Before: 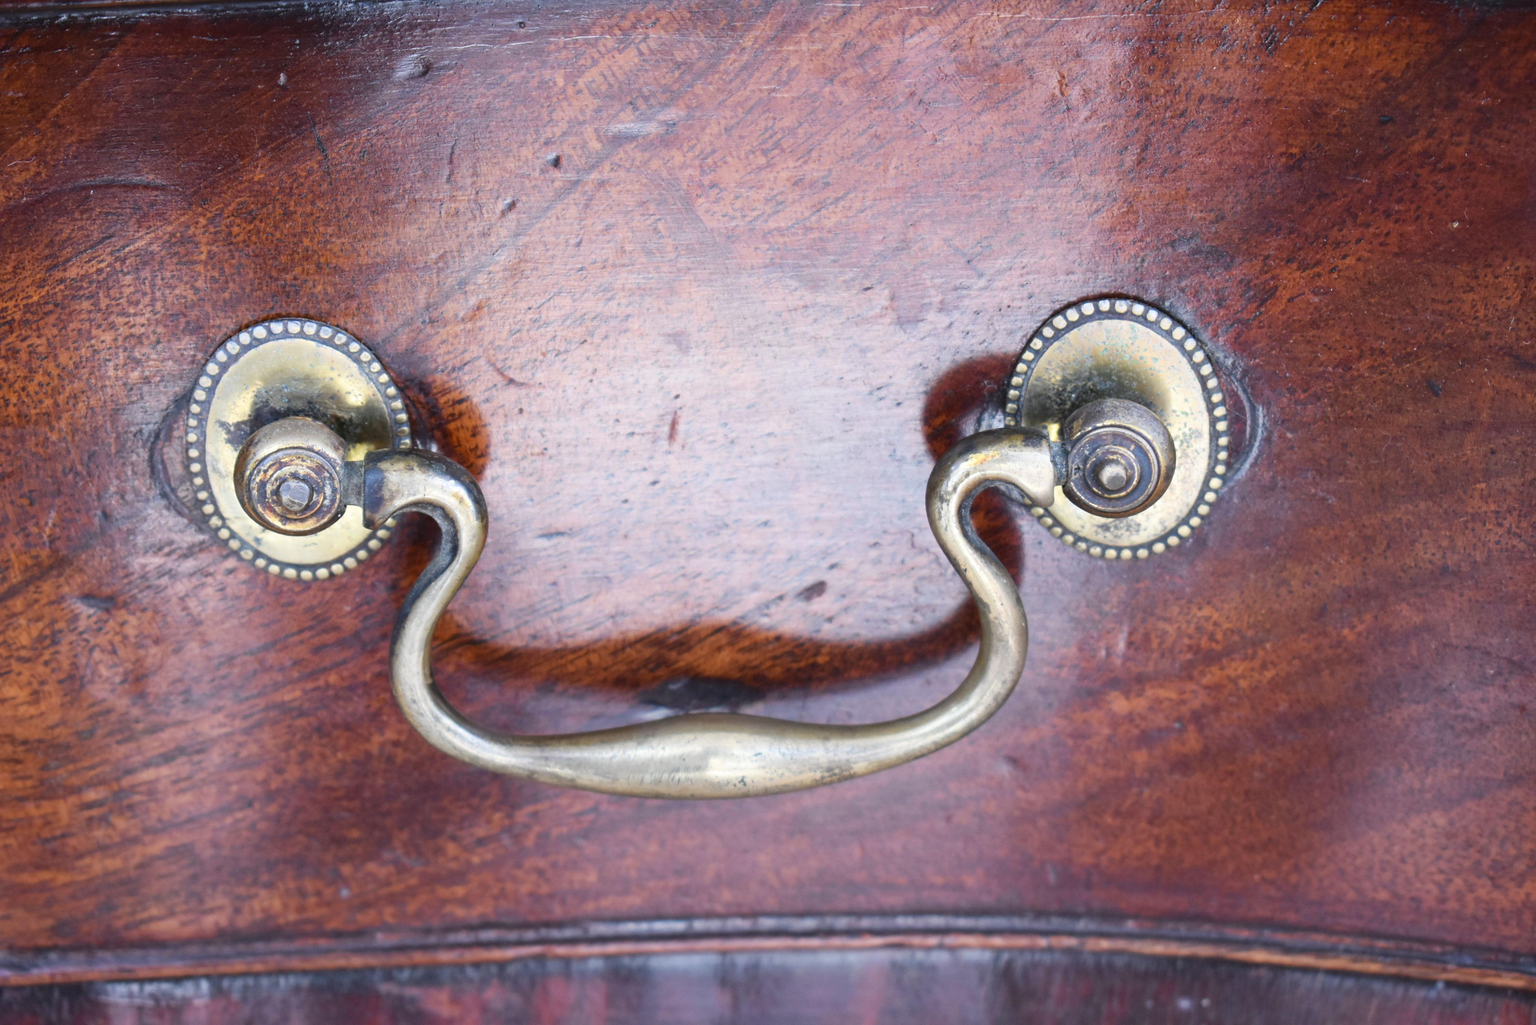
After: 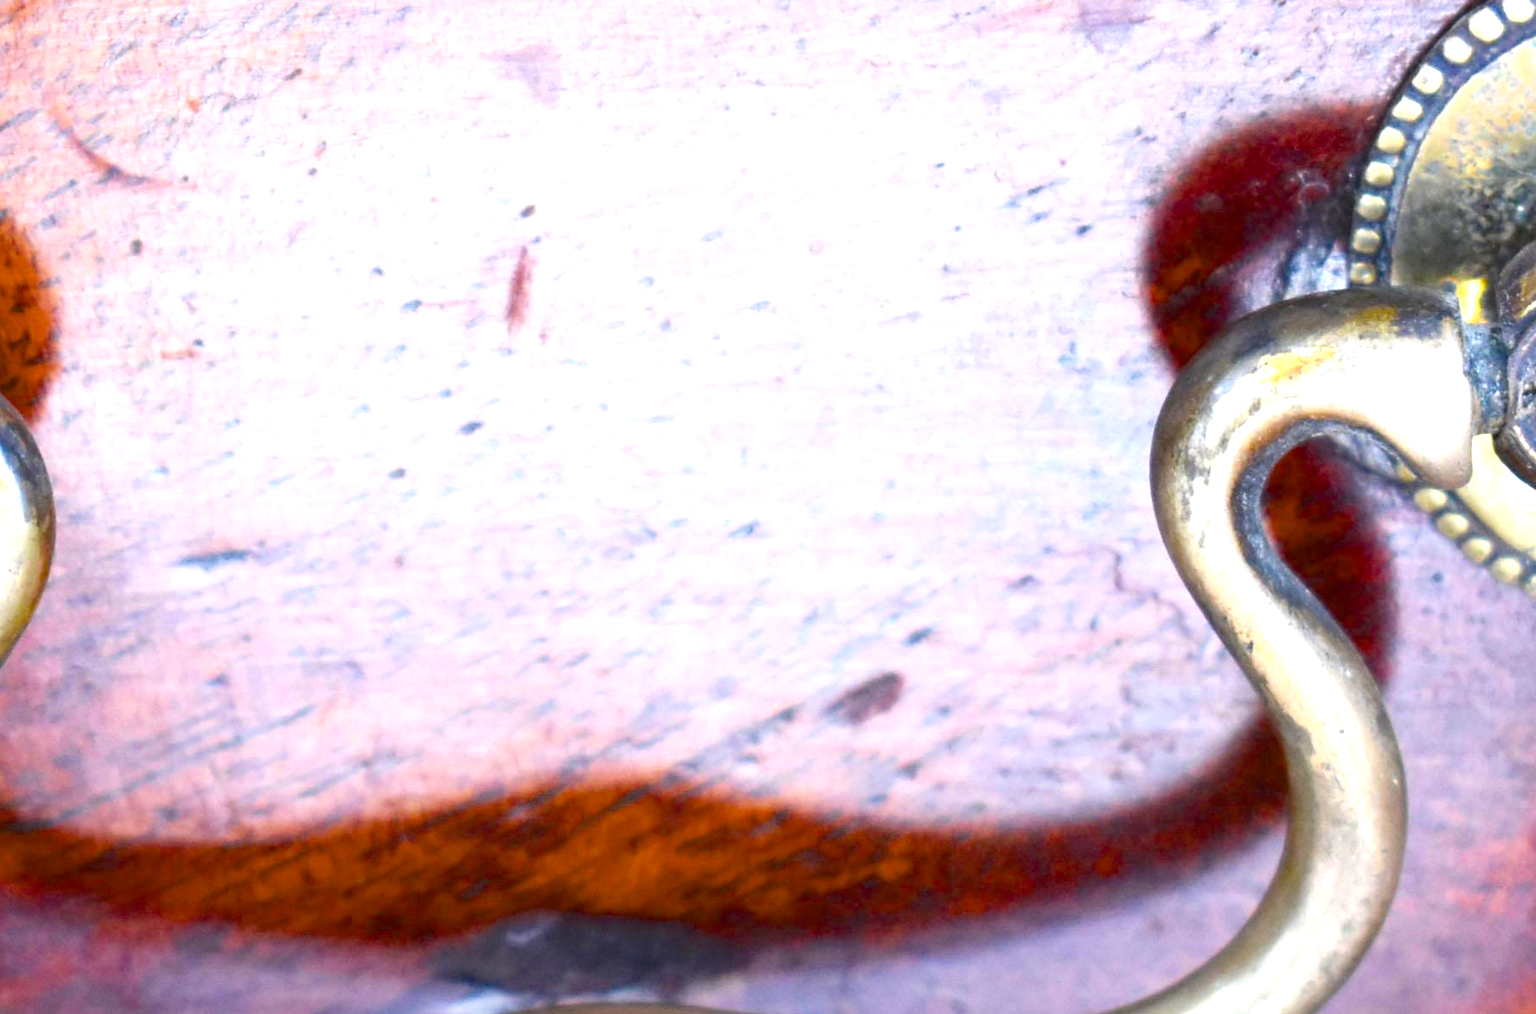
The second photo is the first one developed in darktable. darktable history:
exposure: exposure 0.751 EV, compensate highlight preservation false
color balance rgb: perceptual saturation grading › global saturation 30.51%, global vibrance 15.97%, saturation formula JzAzBz (2021)
crop: left 30.367%, top 30.484%, right 29.697%, bottom 29.974%
